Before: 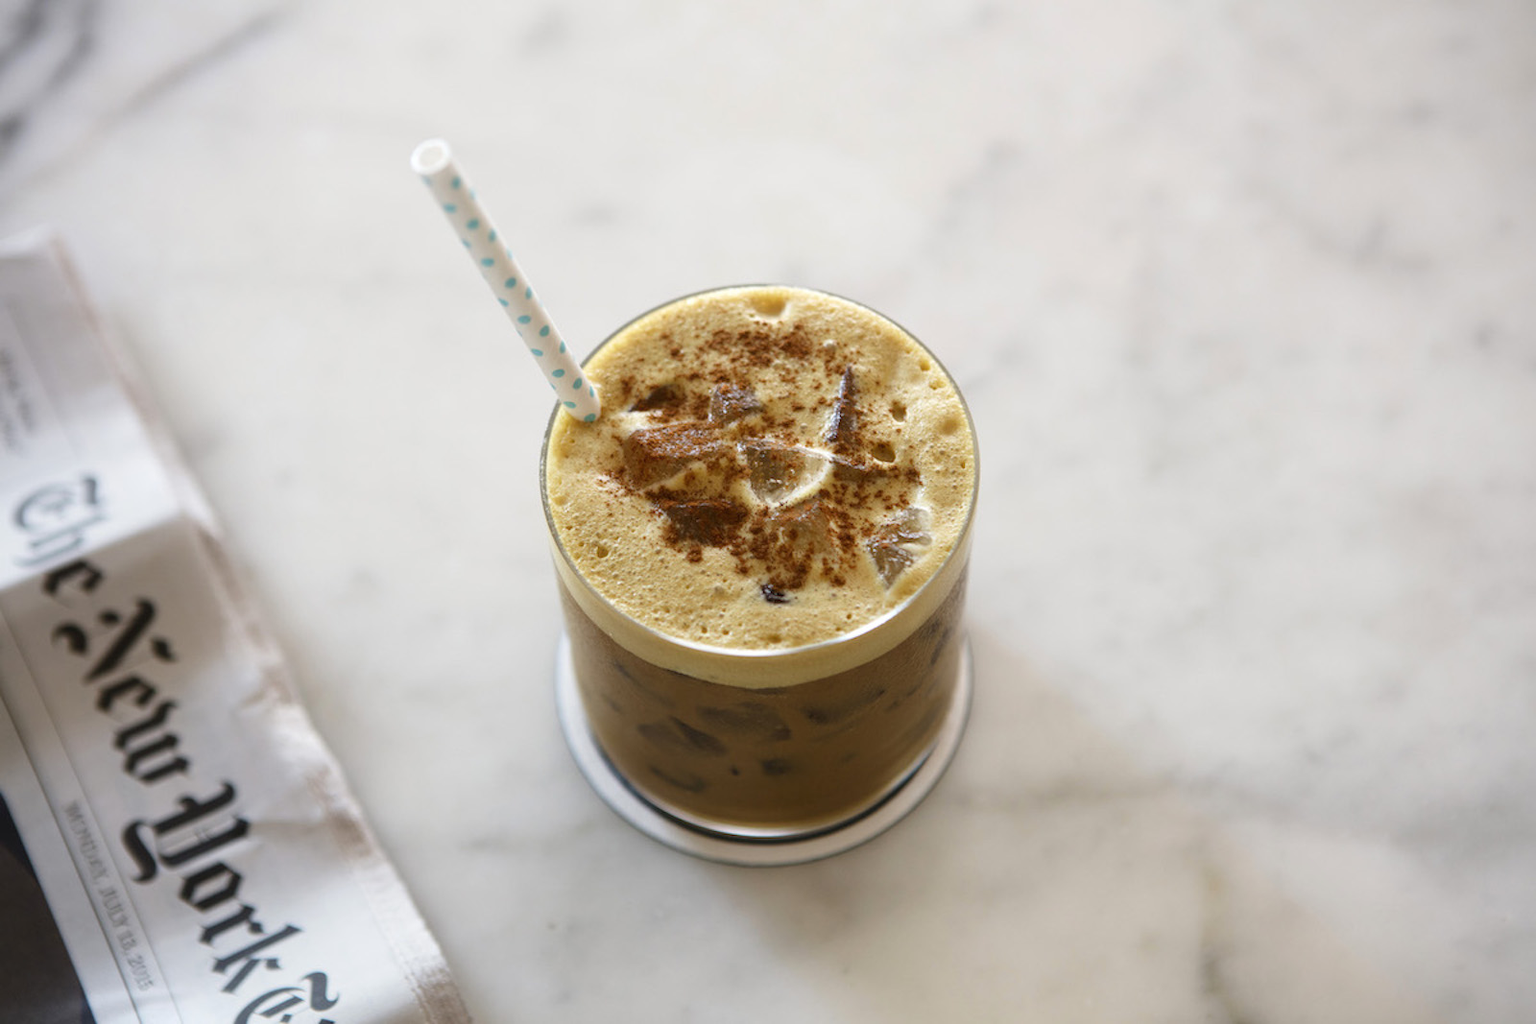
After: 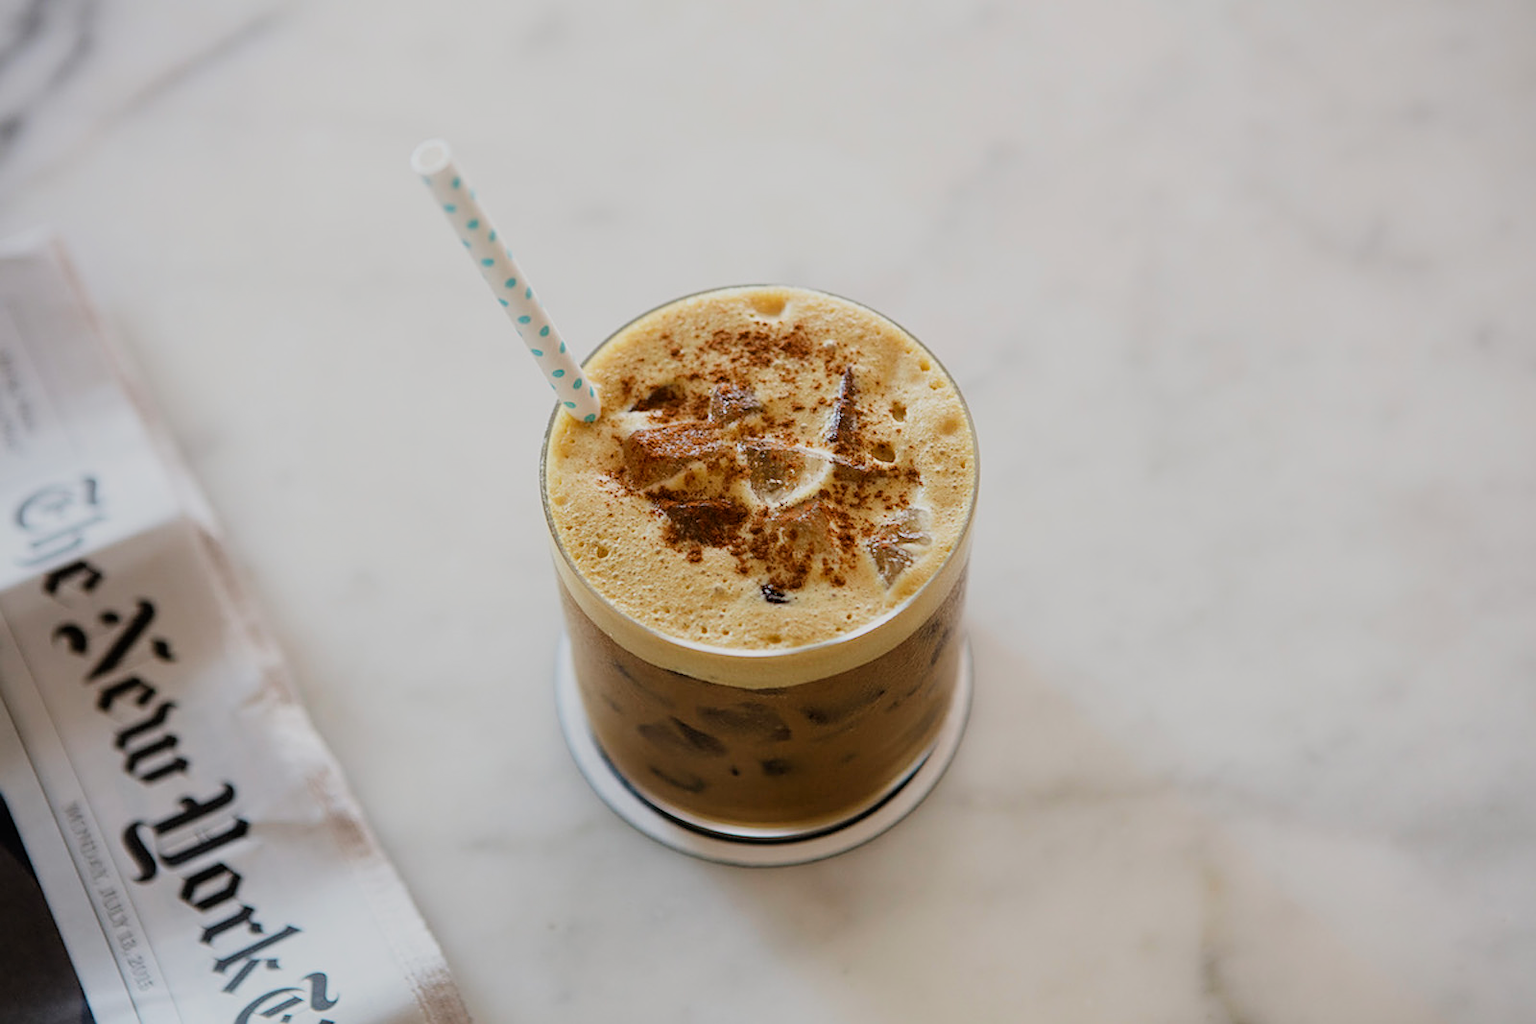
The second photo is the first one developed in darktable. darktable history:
sharpen: amount 0.49
tone equalizer: on, module defaults
filmic rgb: black relative exposure -7.65 EV, white relative exposure 4.56 EV, hardness 3.61
